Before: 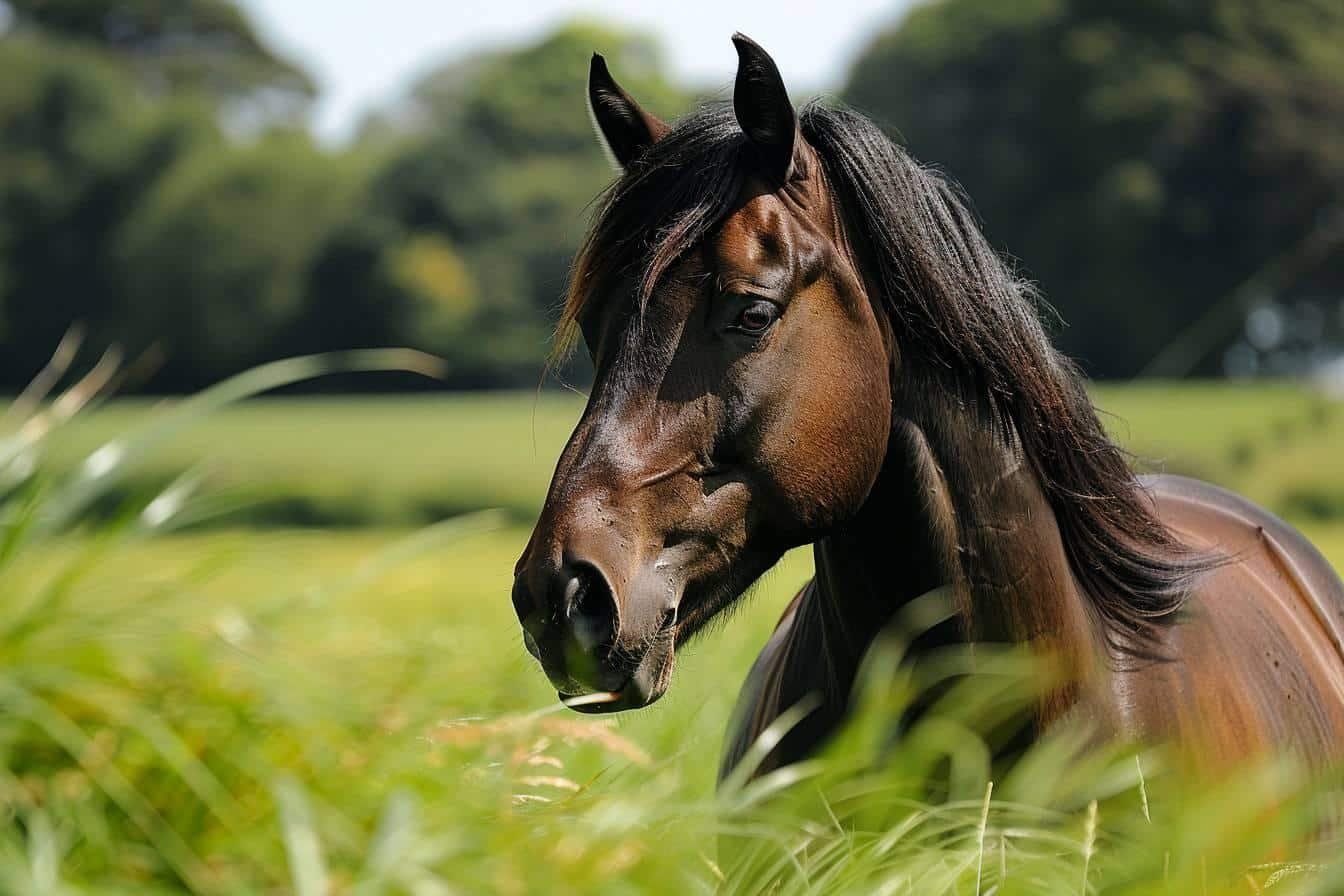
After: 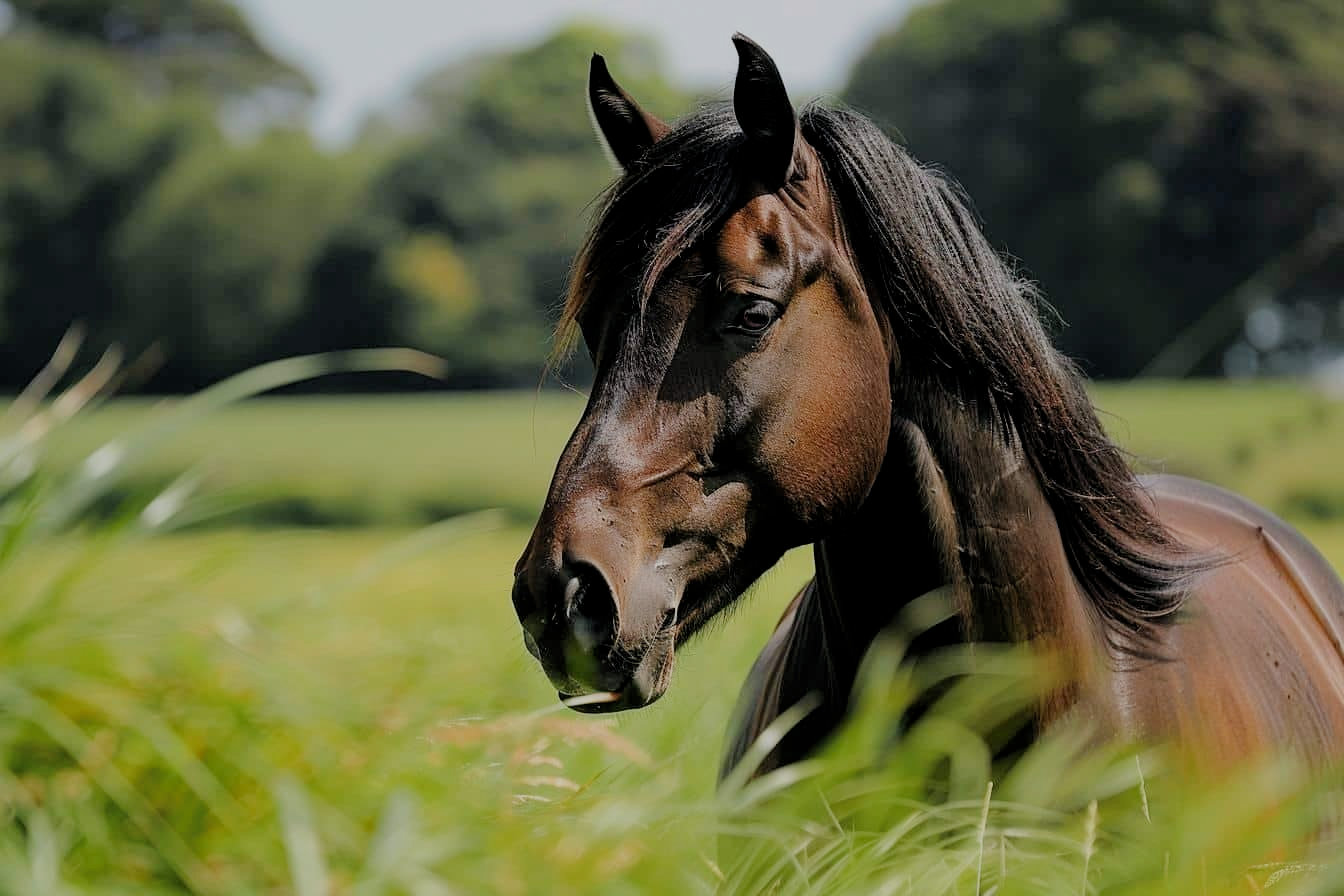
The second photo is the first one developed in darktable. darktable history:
tone equalizer: edges refinement/feathering 500, mask exposure compensation -1.57 EV, preserve details no
filmic rgb: black relative exposure -8.75 EV, white relative exposure 4.98 EV, target black luminance 0%, hardness 3.77, latitude 65.41%, contrast 0.824, shadows ↔ highlights balance 19.66%, iterations of high-quality reconstruction 0
